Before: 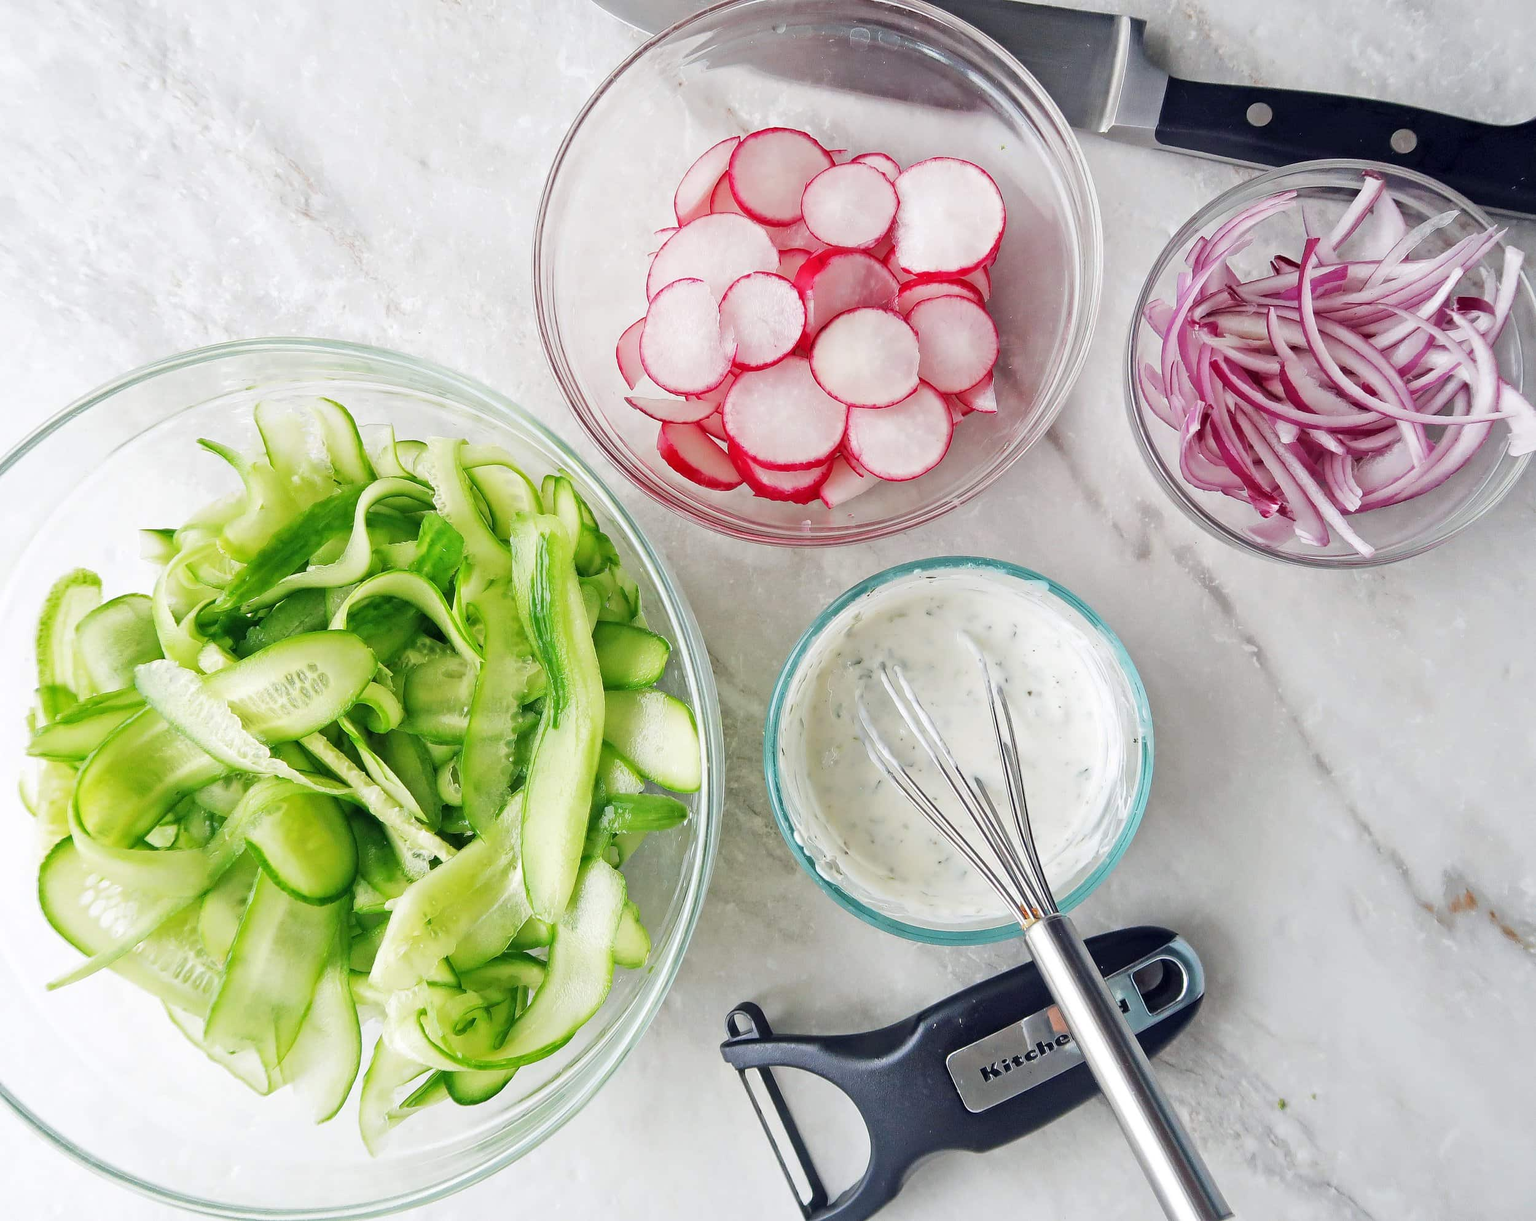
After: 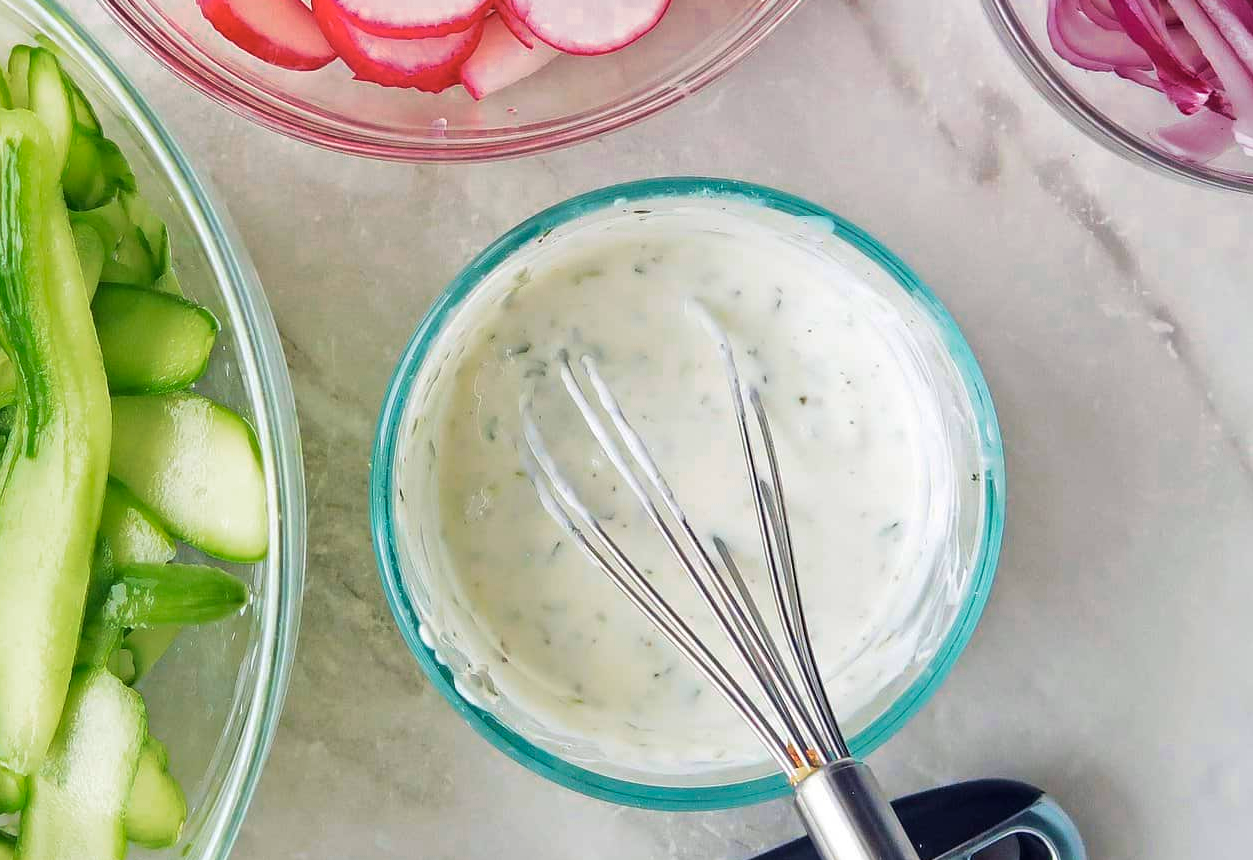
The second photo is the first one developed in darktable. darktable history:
exposure: compensate exposure bias true, compensate highlight preservation false
color zones: curves: ch0 [(0, 0.465) (0.092, 0.596) (0.289, 0.464) (0.429, 0.453) (0.571, 0.464) (0.714, 0.455) (0.857, 0.462) (1, 0.465)]
crop: left 34.933%, top 36.639%, right 14.937%, bottom 20.037%
velvia: strength 44.82%
